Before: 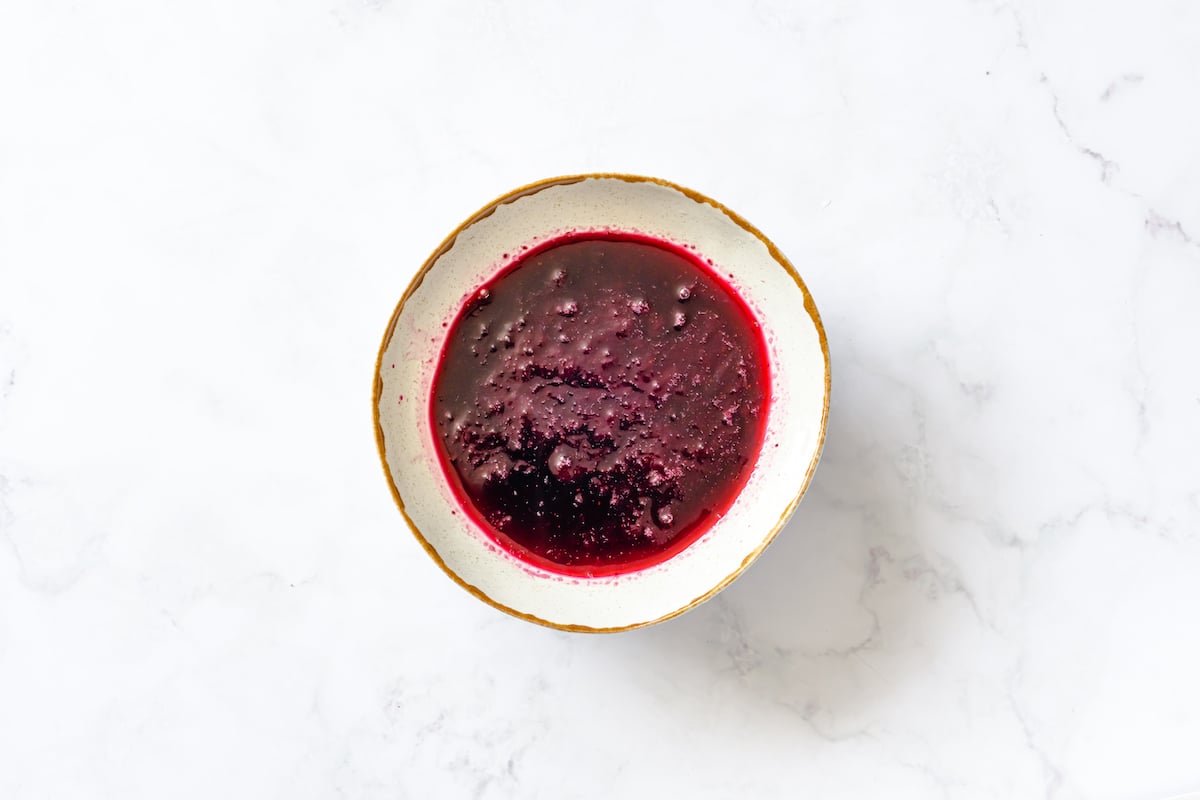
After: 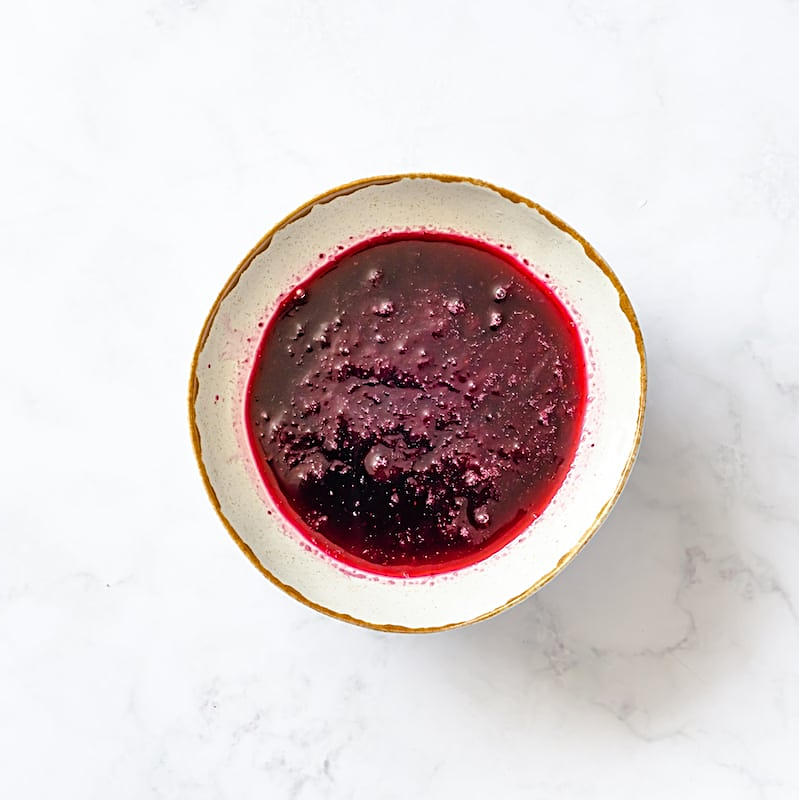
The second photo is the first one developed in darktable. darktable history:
sharpen: on, module defaults
crop and rotate: left 15.393%, right 17.971%
